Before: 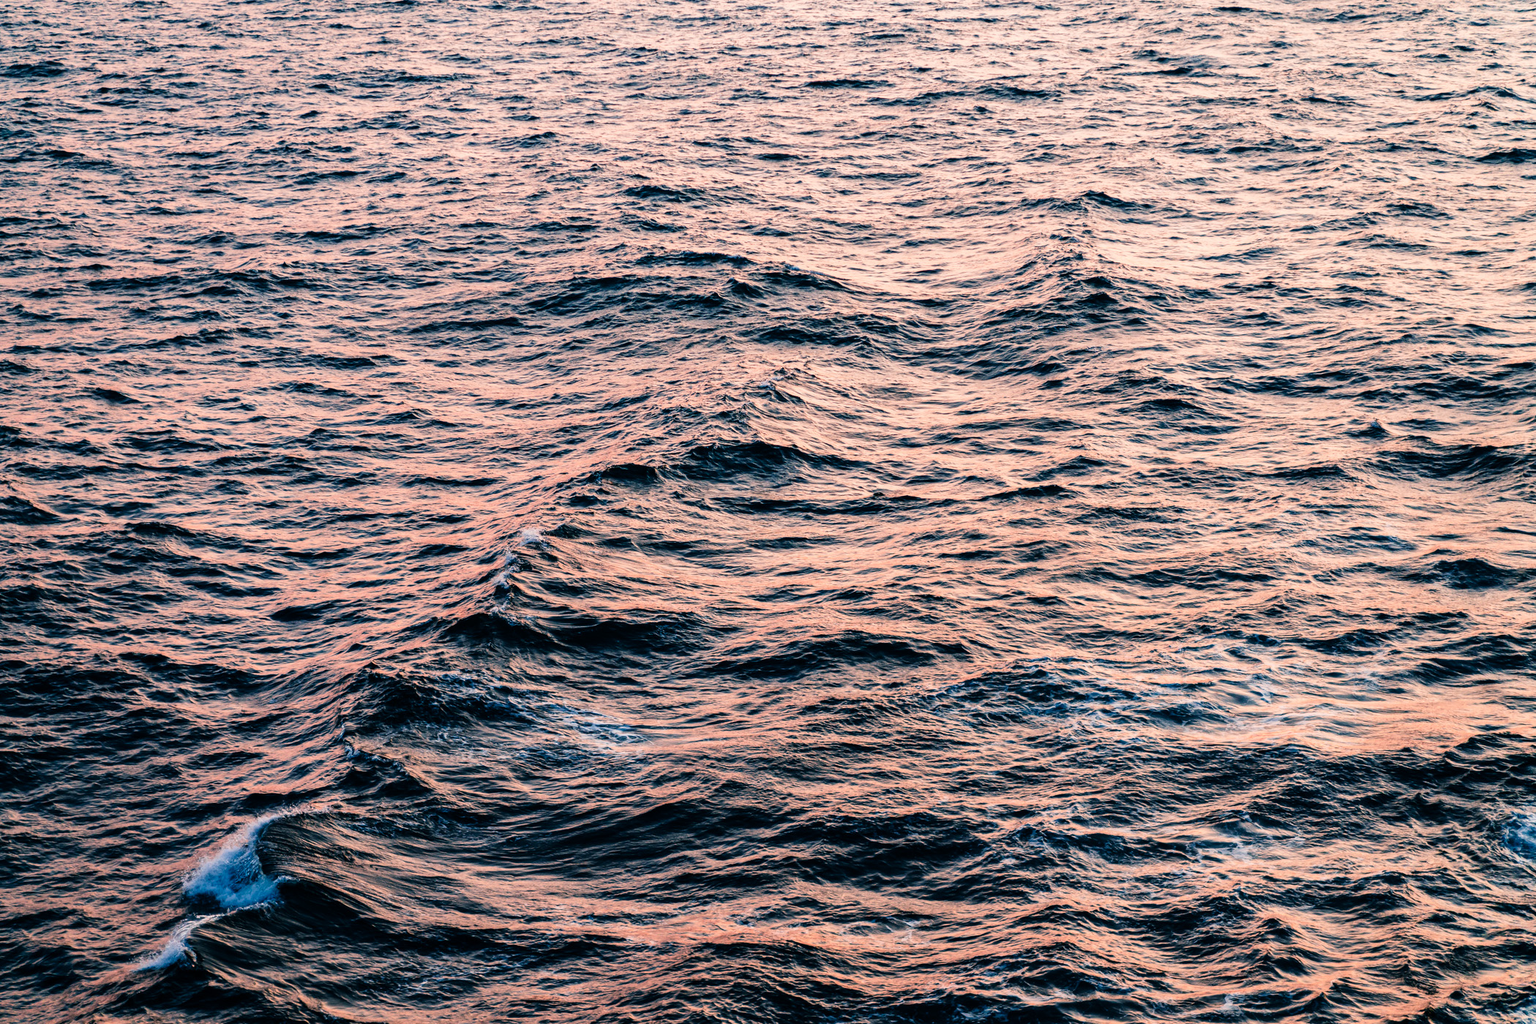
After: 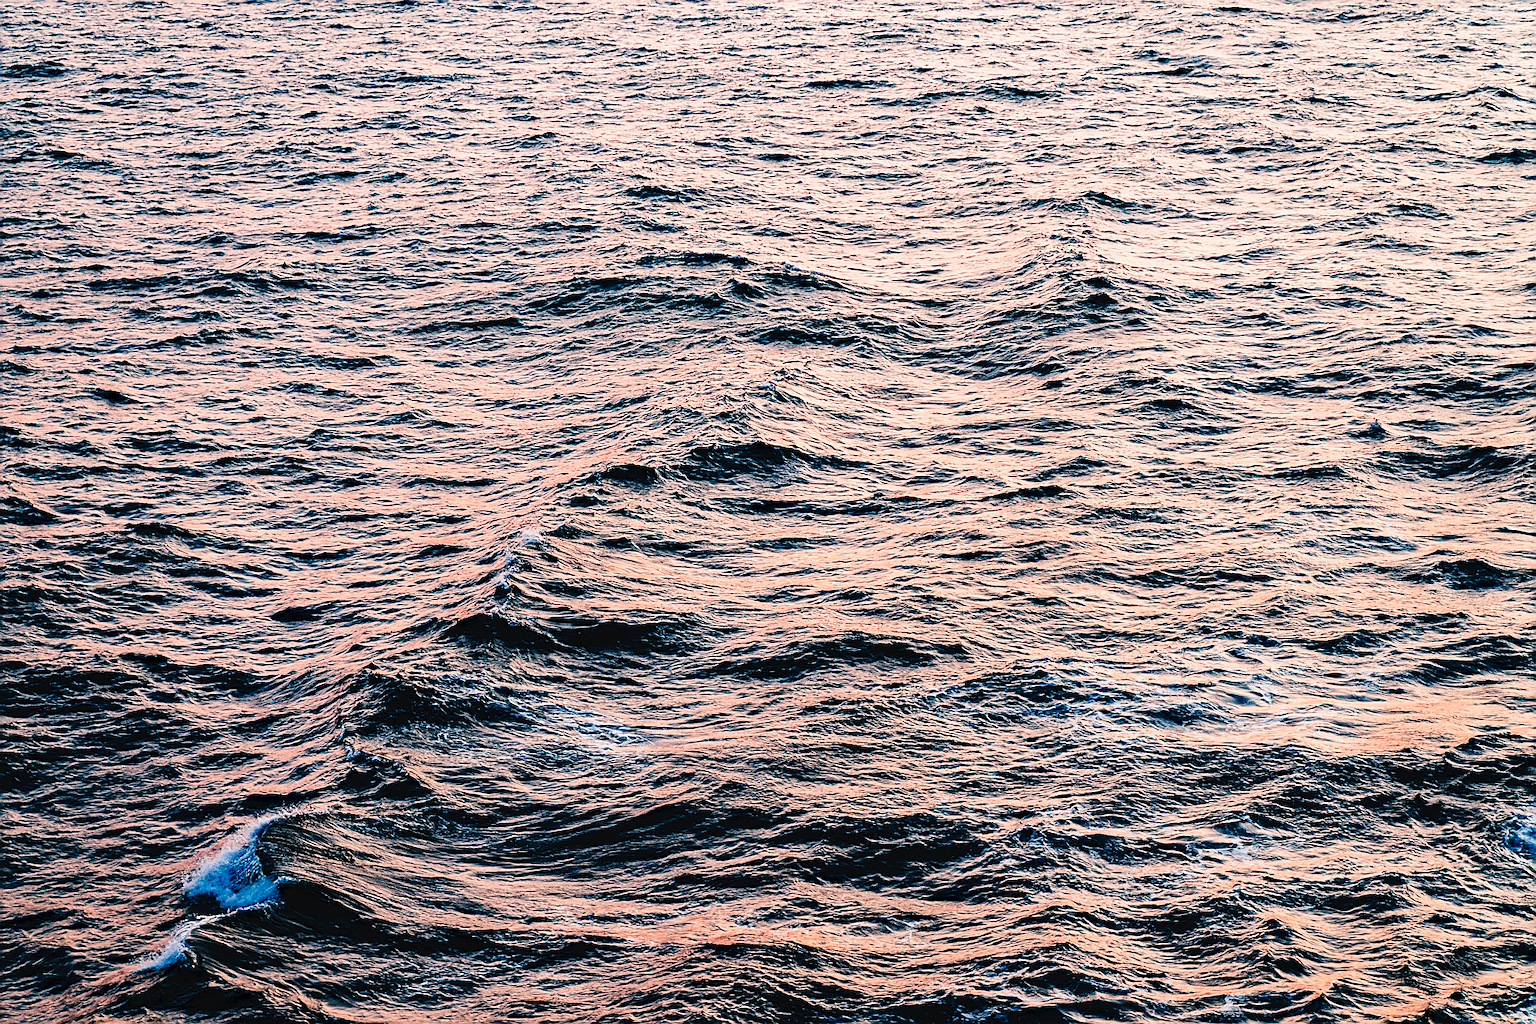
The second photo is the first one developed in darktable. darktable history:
sharpen: radius 1.372, amount 1.248, threshold 0.662
haze removal: strength 0.294, distance 0.254, adaptive false
tone curve: curves: ch0 [(0, 0) (0.003, 0.031) (0.011, 0.033) (0.025, 0.036) (0.044, 0.045) (0.069, 0.06) (0.1, 0.079) (0.136, 0.109) (0.177, 0.15) (0.224, 0.192) (0.277, 0.262) (0.335, 0.347) (0.399, 0.433) (0.468, 0.528) (0.543, 0.624) (0.623, 0.705) (0.709, 0.788) (0.801, 0.865) (0.898, 0.933) (1, 1)], preserve colors none
